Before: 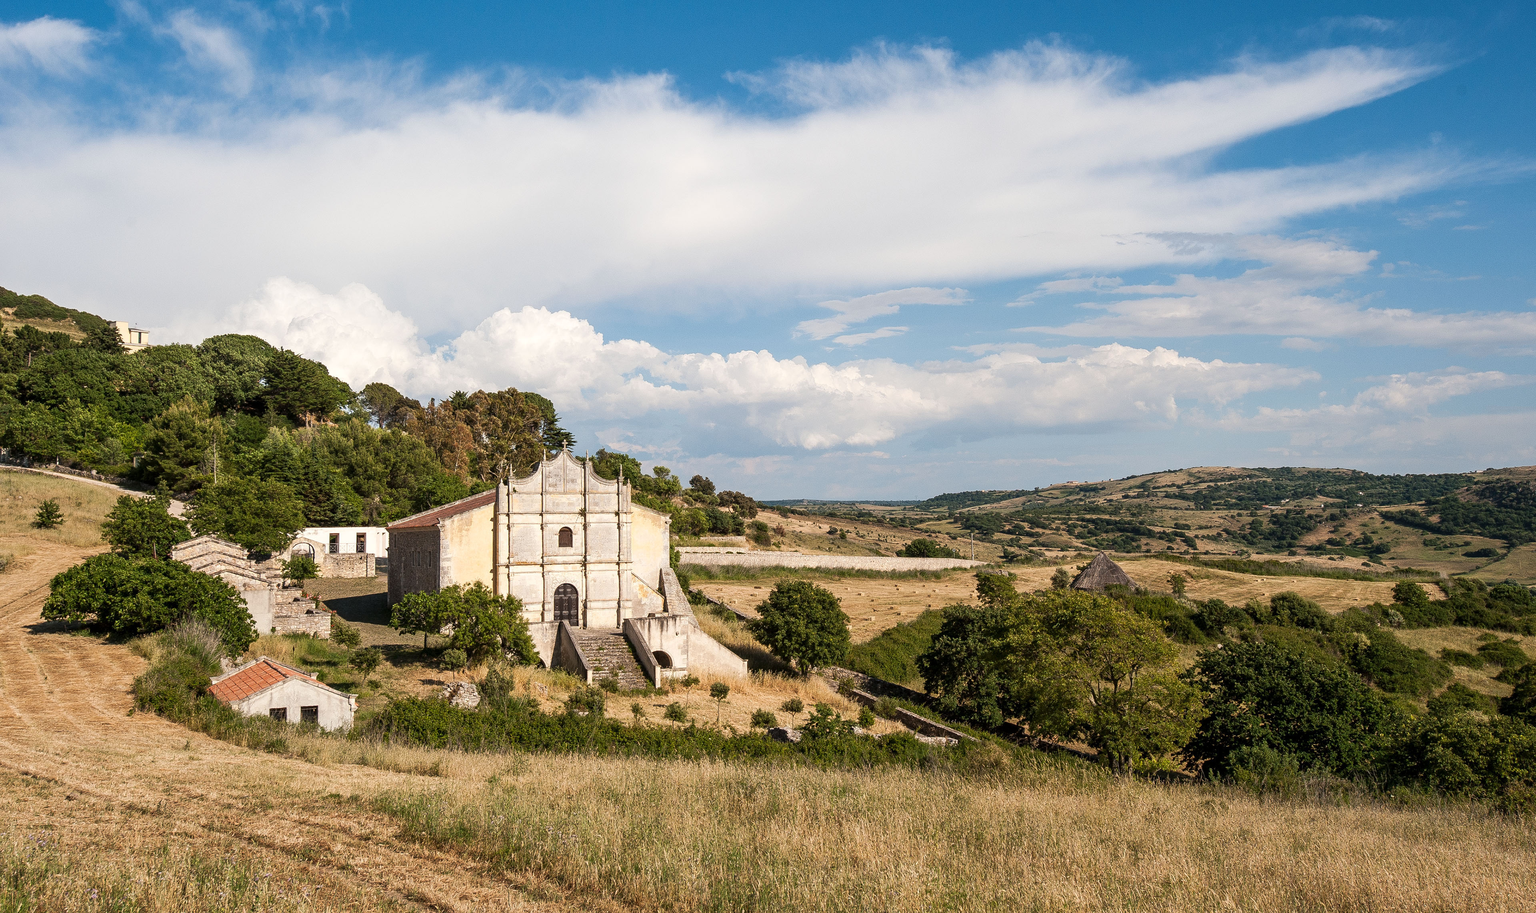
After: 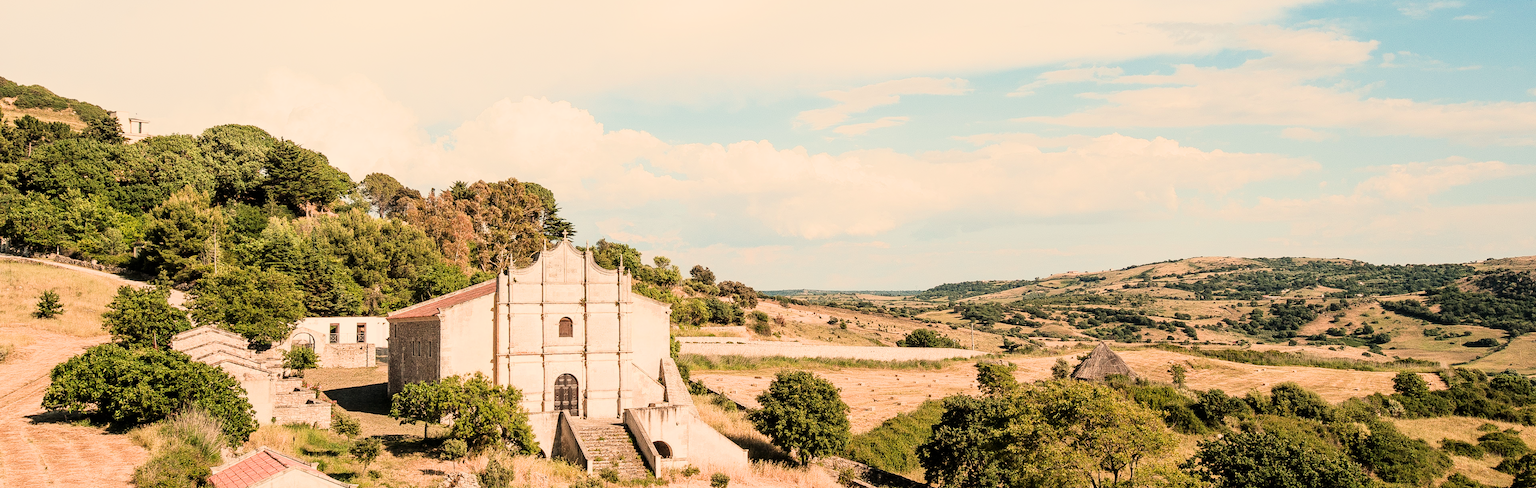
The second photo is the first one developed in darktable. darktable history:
exposure: black level correction 0, exposure 1.2 EV, compensate exposure bias true, compensate highlight preservation false
crop and rotate: top 23.043%, bottom 23.437%
filmic rgb: black relative exposure -8.54 EV, white relative exposure 5.52 EV, hardness 3.39, contrast 1.016
tone equalizer: -8 EV -0.417 EV, -7 EV -0.389 EV, -6 EV -0.333 EV, -5 EV -0.222 EV, -3 EV 0.222 EV, -2 EV 0.333 EV, -1 EV 0.389 EV, +0 EV 0.417 EV, edges refinement/feathering 500, mask exposure compensation -1.57 EV, preserve details no
white balance: red 1.138, green 0.996, blue 0.812
